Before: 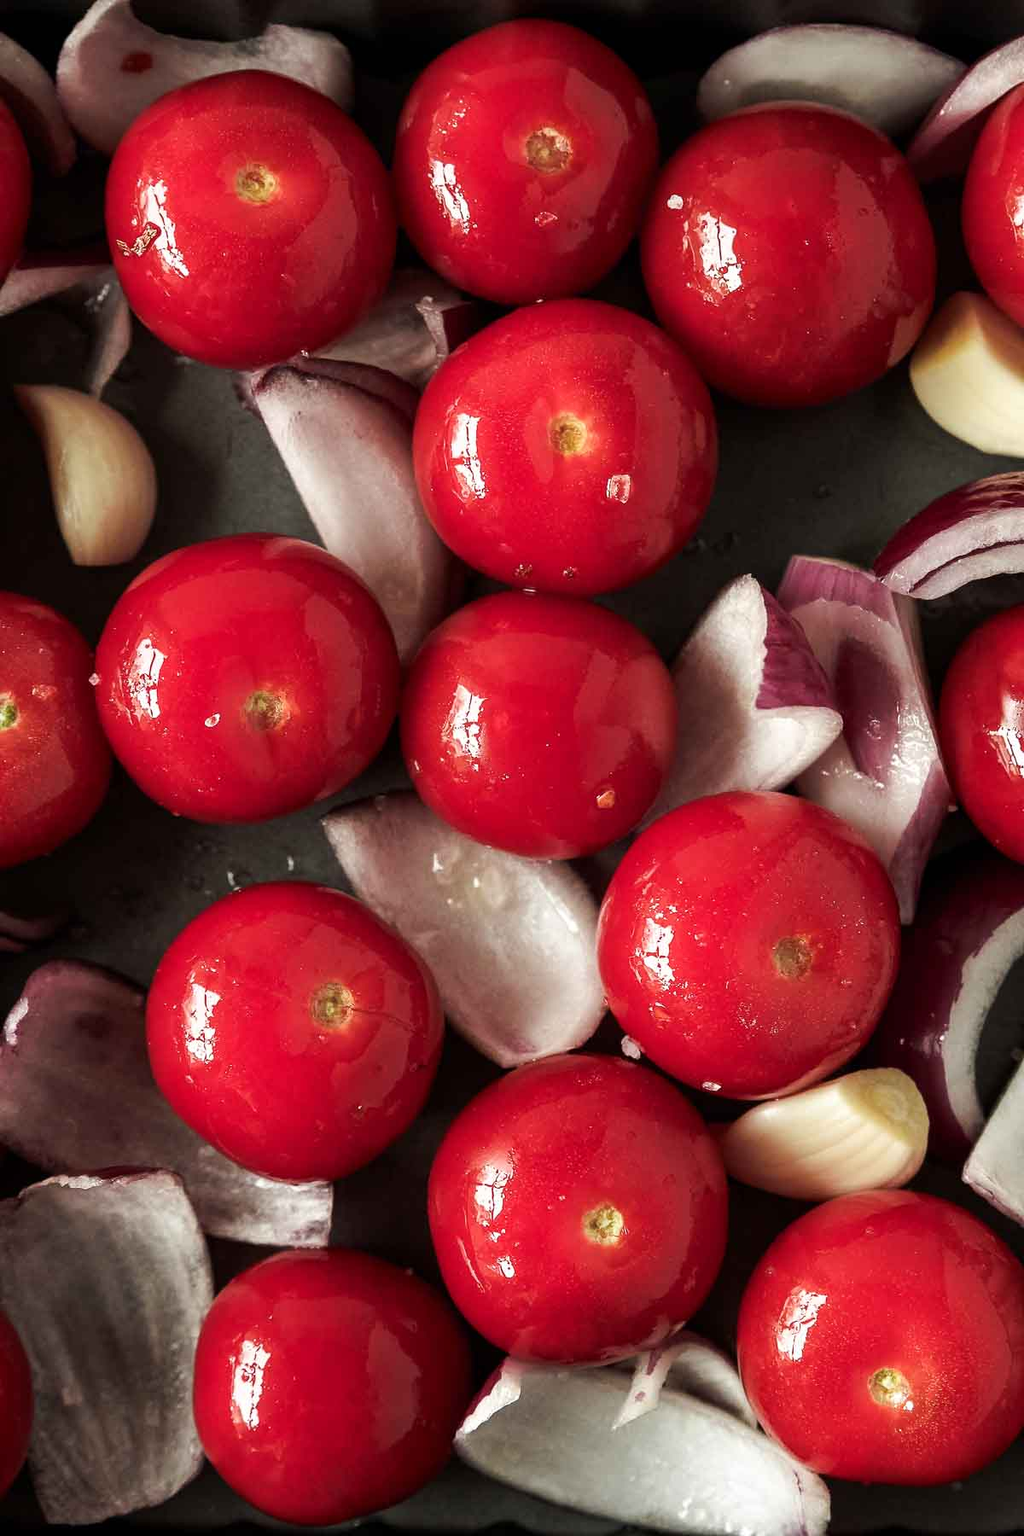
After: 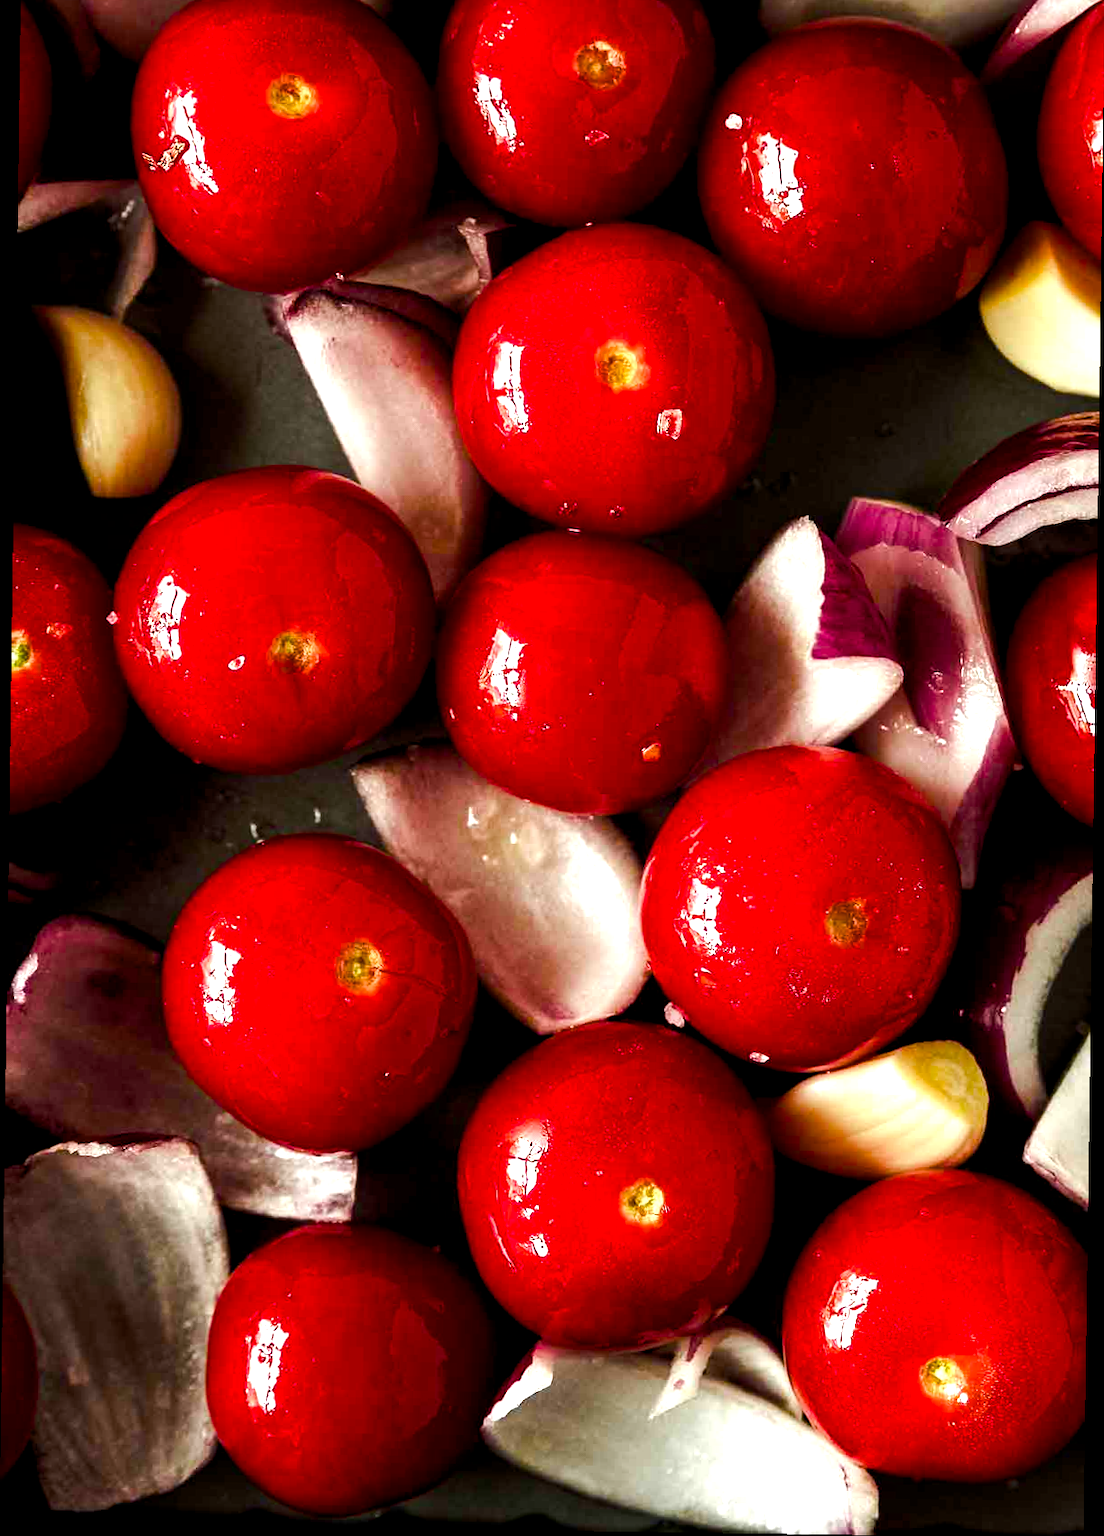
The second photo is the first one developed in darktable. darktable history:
color balance rgb: global offset › luminance -0.37%, perceptual saturation grading › highlights -17.77%, perceptual saturation grading › mid-tones 33.1%, perceptual saturation grading › shadows 50.52%, perceptual brilliance grading › highlights 20%, perceptual brilliance grading › mid-tones 20%, perceptual brilliance grading › shadows -20%, global vibrance 50%
crop and rotate: top 6.25%
rotate and perspective: rotation 0.8°, automatic cropping off
